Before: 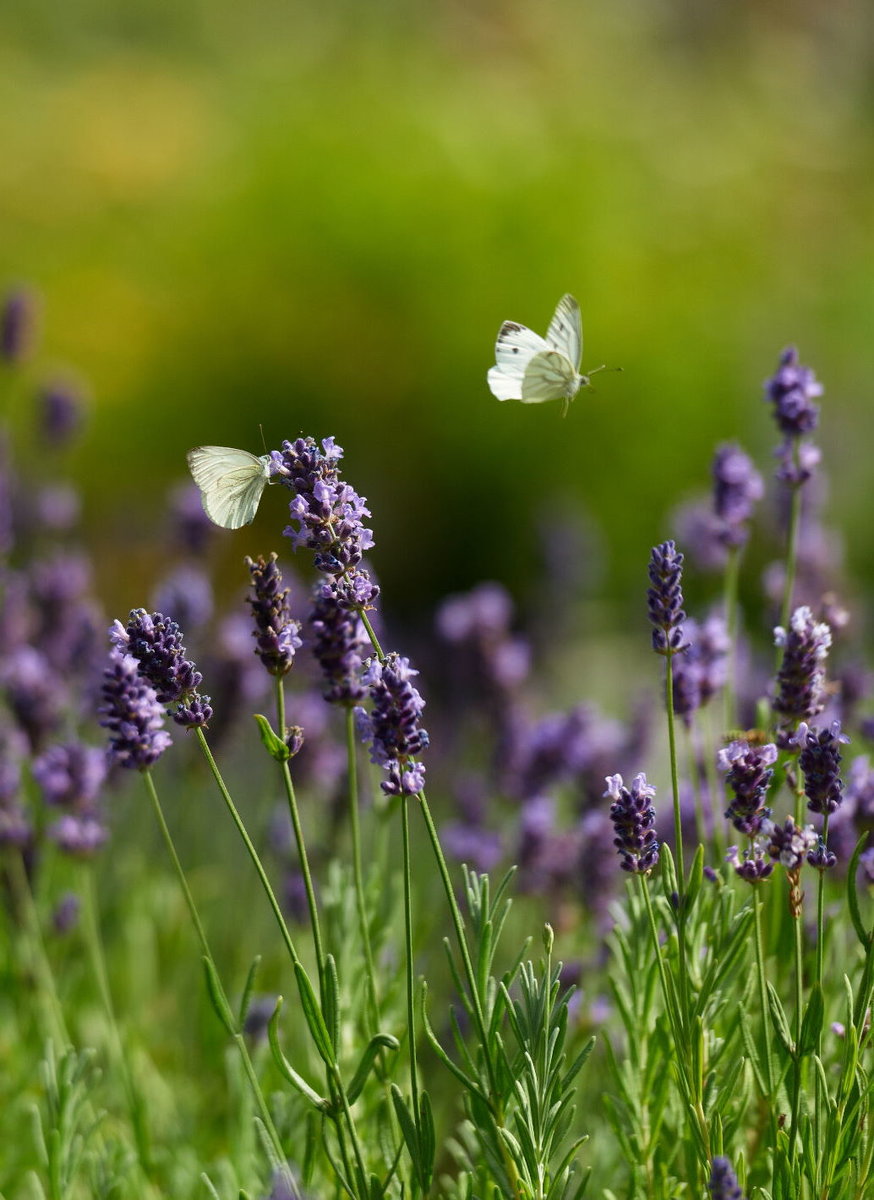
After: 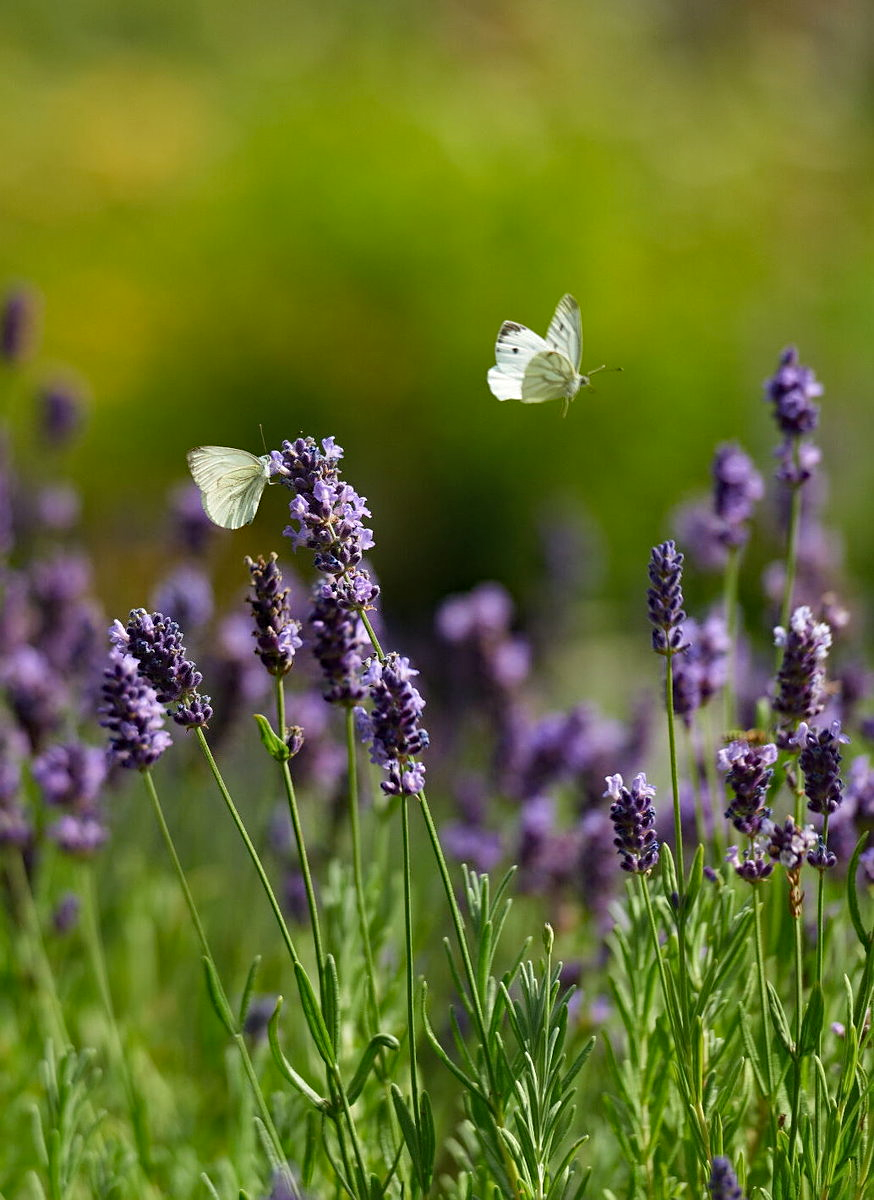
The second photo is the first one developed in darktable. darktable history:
shadows and highlights: white point adjustment 0.093, highlights -69.18, soften with gaussian
sharpen: amount 0.214
haze removal: adaptive false
